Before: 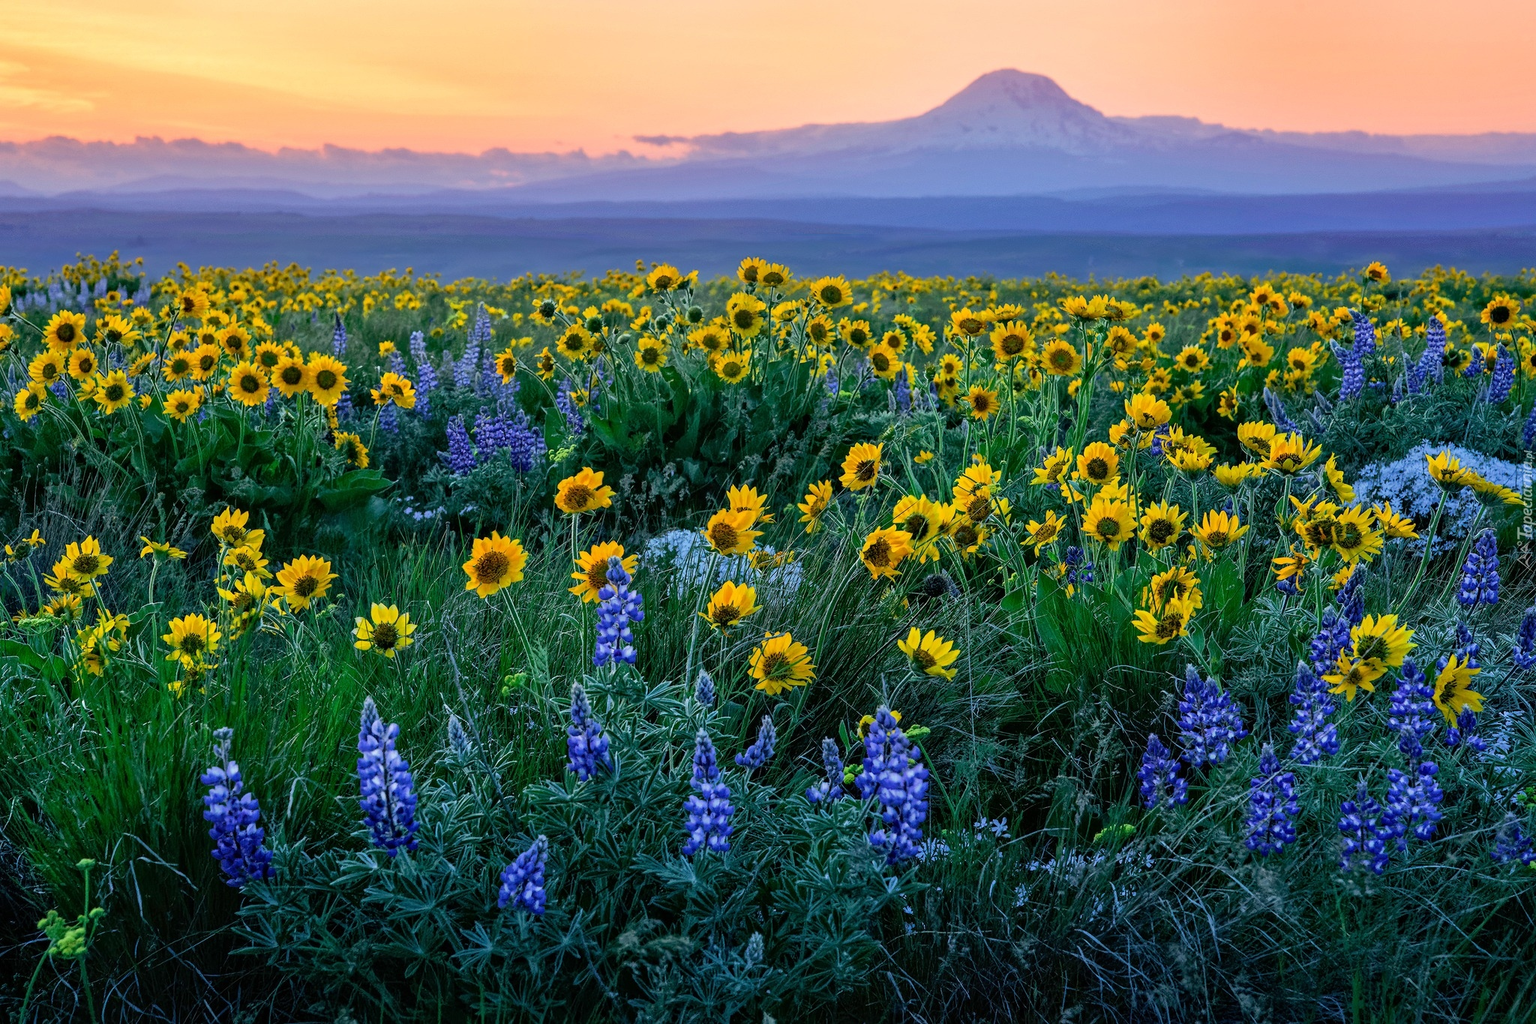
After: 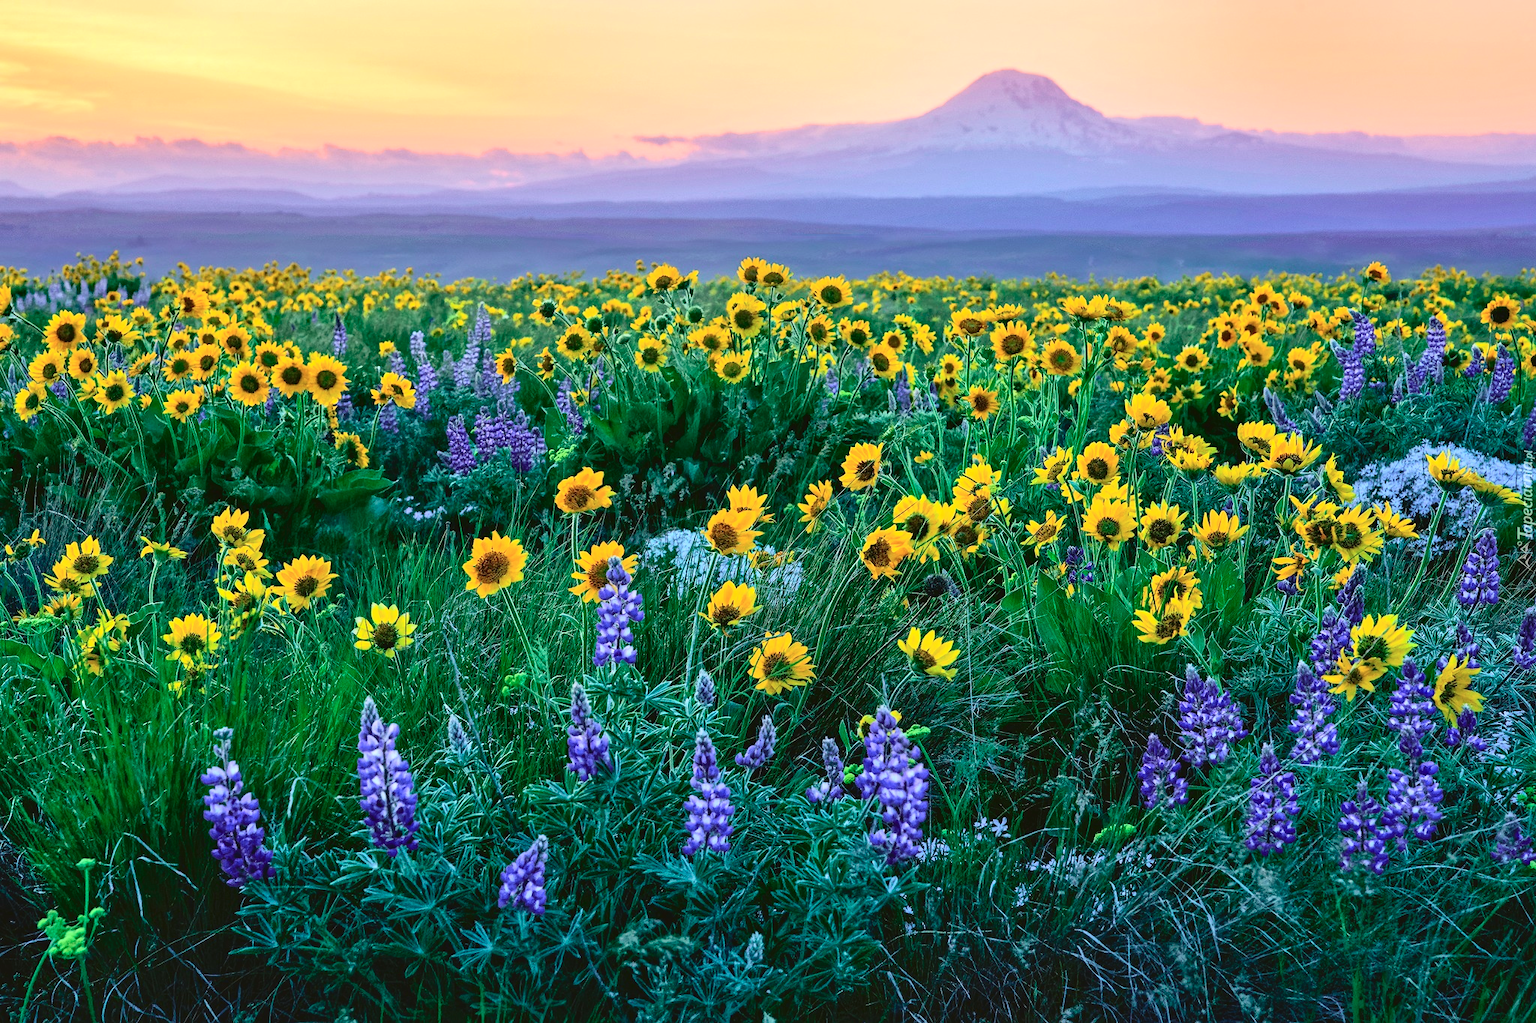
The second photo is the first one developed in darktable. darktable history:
shadows and highlights: shadows 36.61, highlights -27.01, highlights color adjustment 32.05%, soften with gaussian
exposure: black level correction 0.001, exposure 0.499 EV, compensate highlight preservation false
tone curve: curves: ch0 [(0, 0.049) (0.175, 0.178) (0.466, 0.498) (0.715, 0.767) (0.819, 0.851) (1, 0.961)]; ch1 [(0, 0) (0.437, 0.398) (0.476, 0.466) (0.505, 0.505) (0.534, 0.544) (0.595, 0.608) (0.641, 0.643) (1, 1)]; ch2 [(0, 0) (0.359, 0.379) (0.437, 0.44) (0.489, 0.495) (0.518, 0.537) (0.579, 0.579) (1, 1)], color space Lab, independent channels, preserve colors none
